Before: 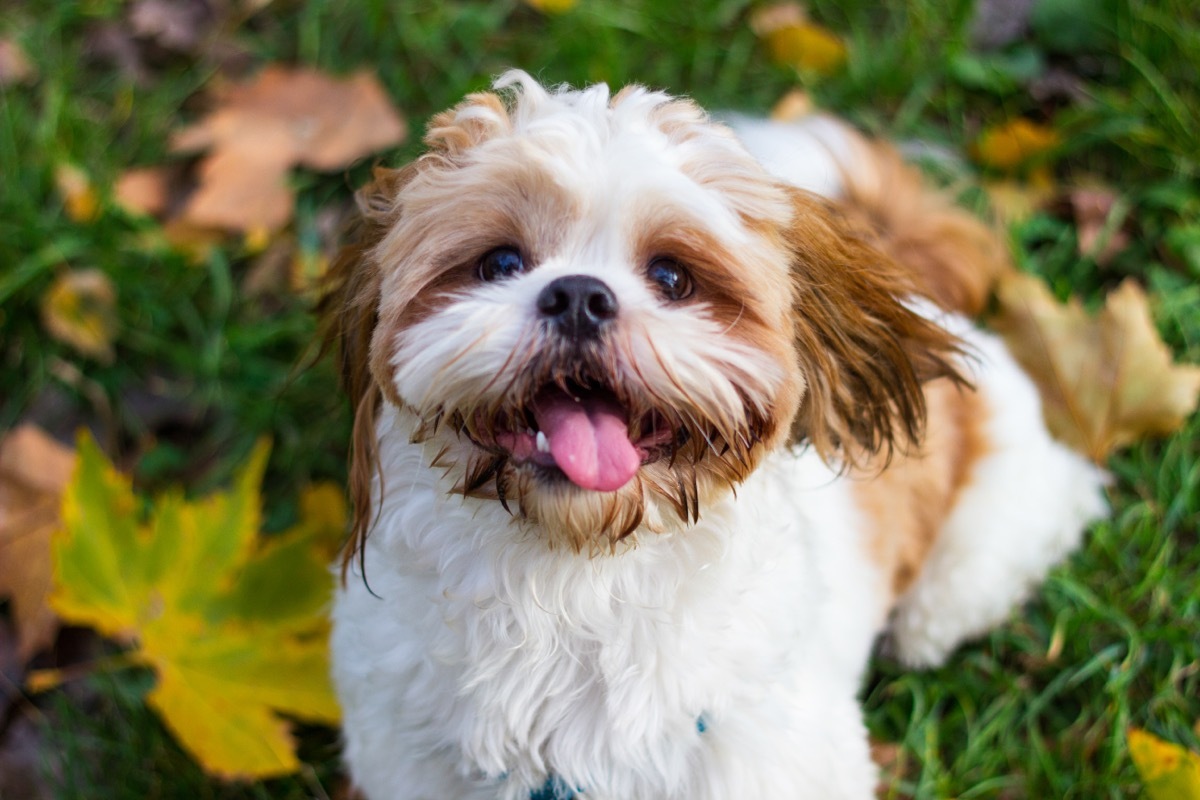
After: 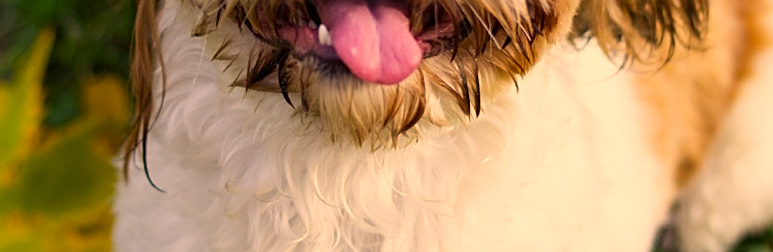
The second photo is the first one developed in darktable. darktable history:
sharpen: on, module defaults
crop: left 18.219%, top 50.957%, right 17.342%, bottom 16.916%
color correction: highlights a* 14.99, highlights b* 31.38
